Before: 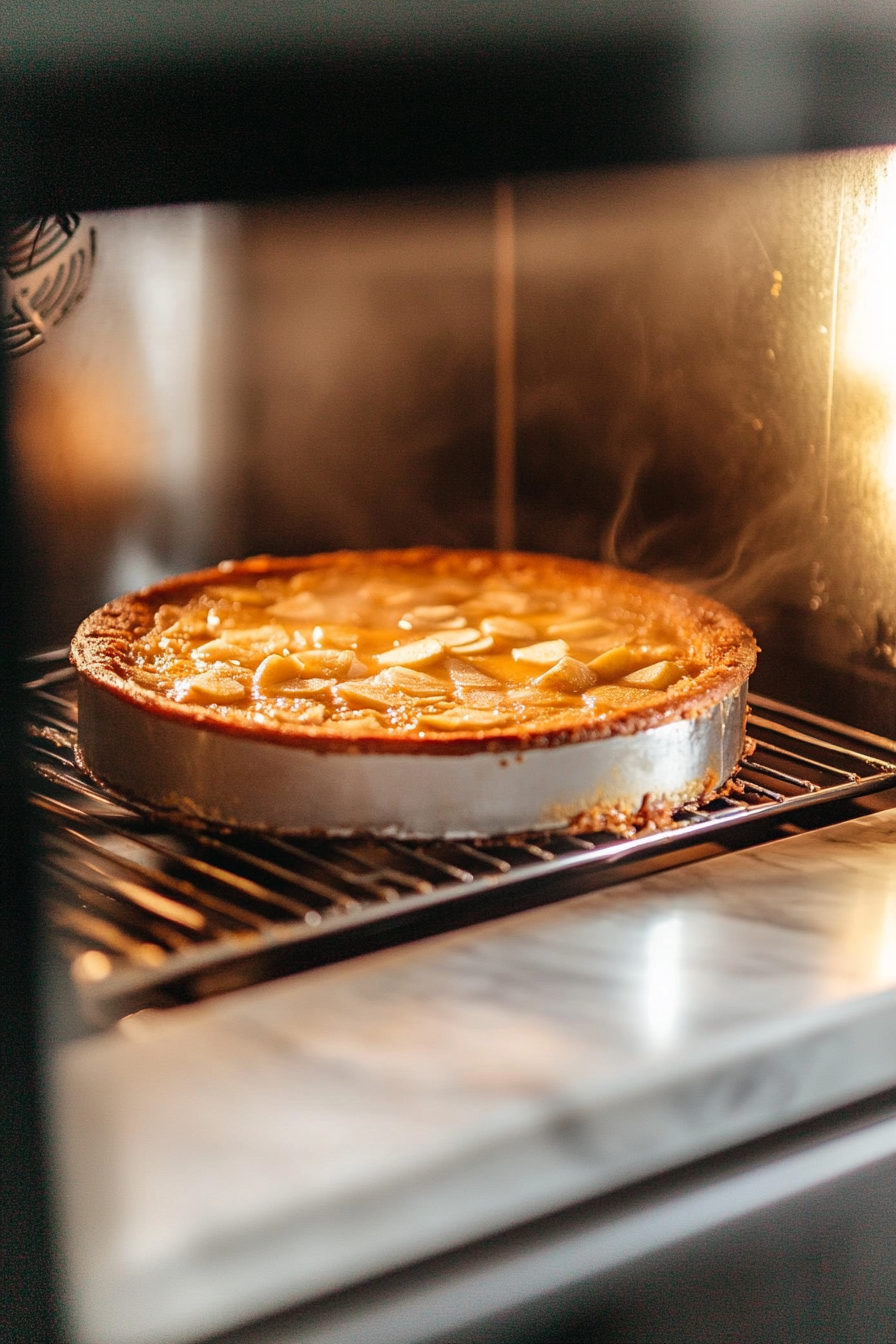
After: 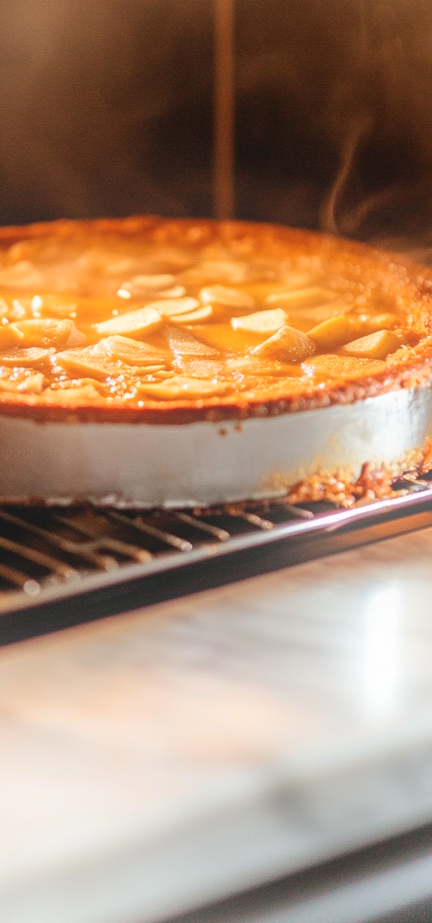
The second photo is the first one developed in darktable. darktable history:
crop: left 31.379%, top 24.658%, right 20.326%, bottom 6.628%
bloom: on, module defaults
